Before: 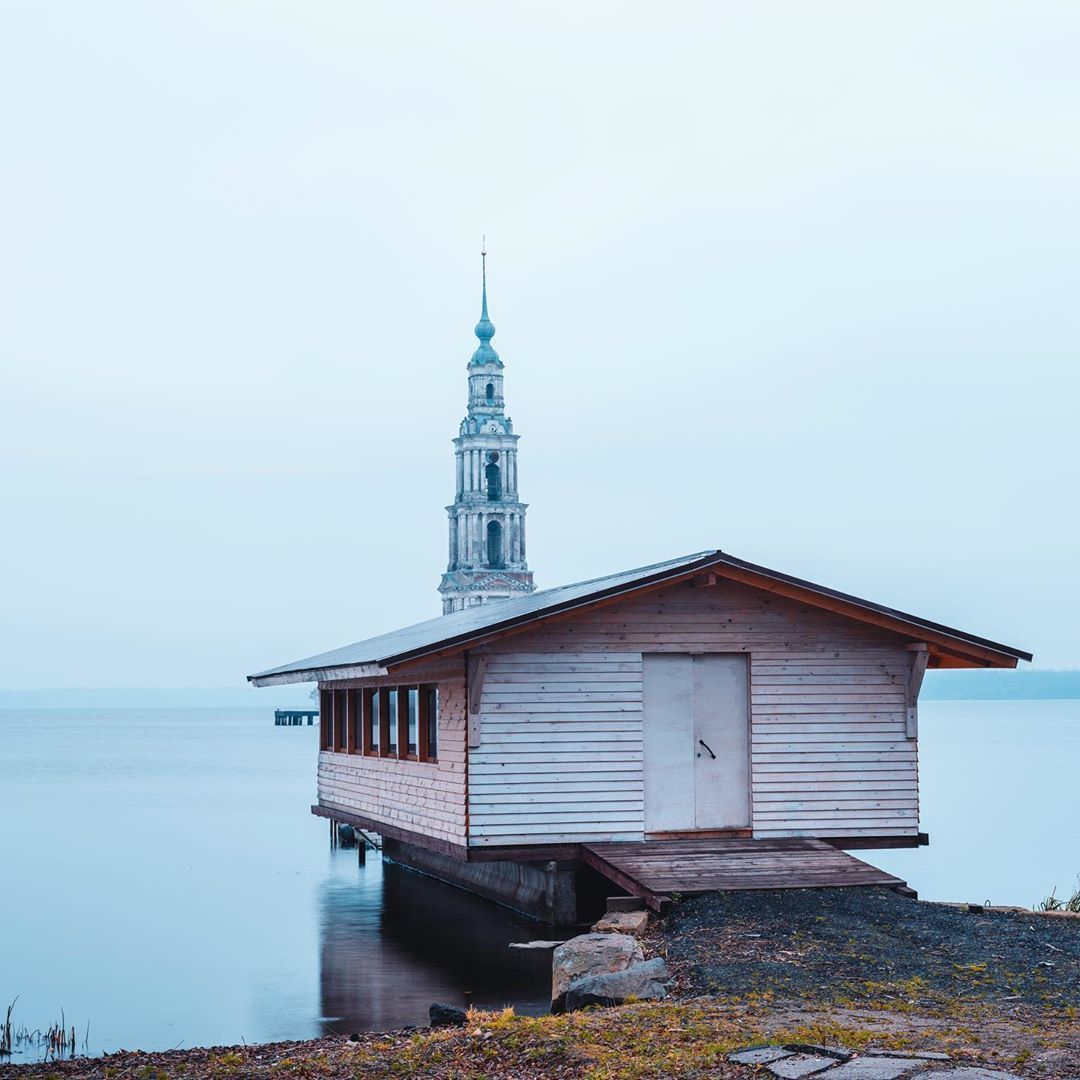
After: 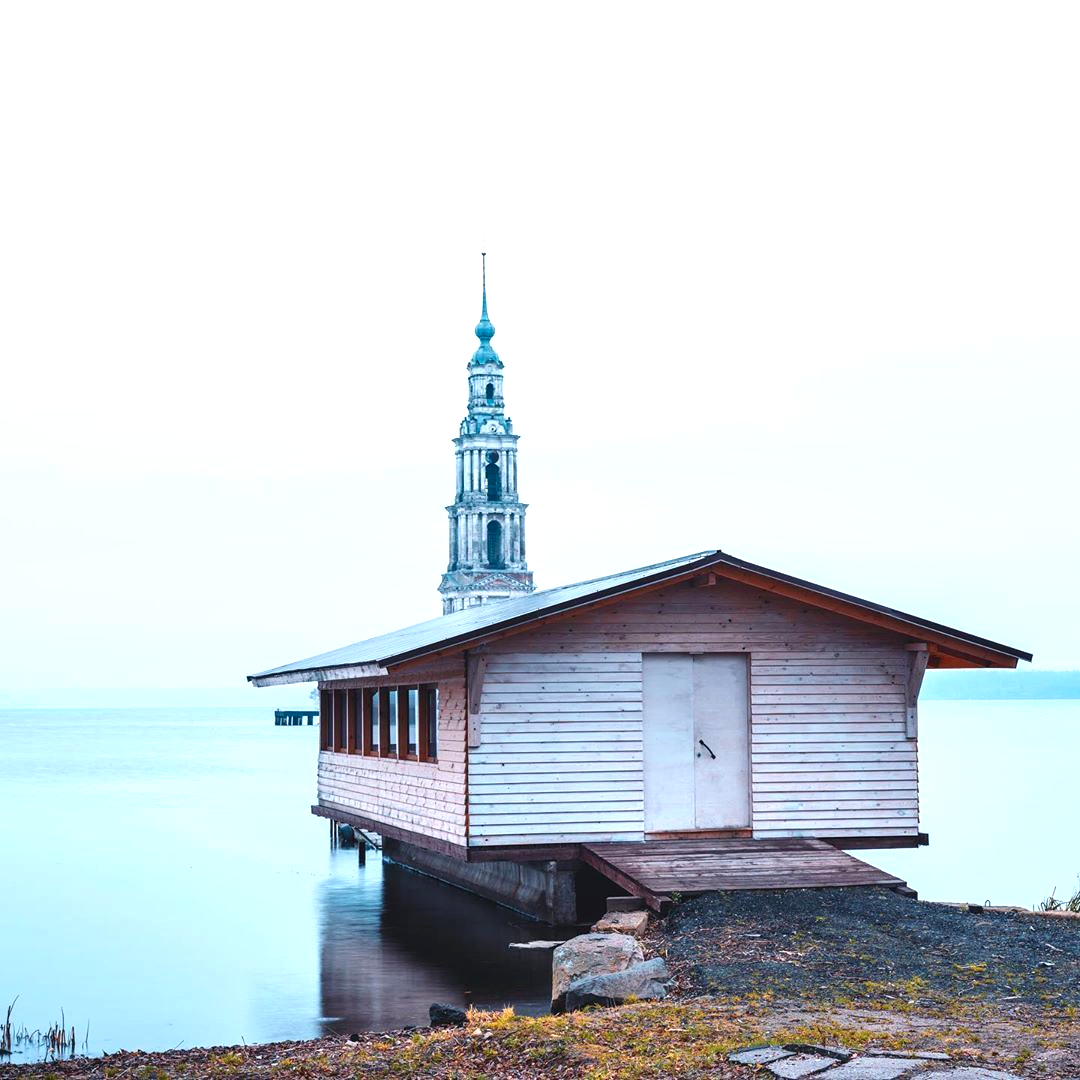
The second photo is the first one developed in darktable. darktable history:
exposure: exposure 0.695 EV, compensate highlight preservation false
shadows and highlights: radius 127.15, shadows 30.52, highlights -31.15, low approximation 0.01, soften with gaussian
